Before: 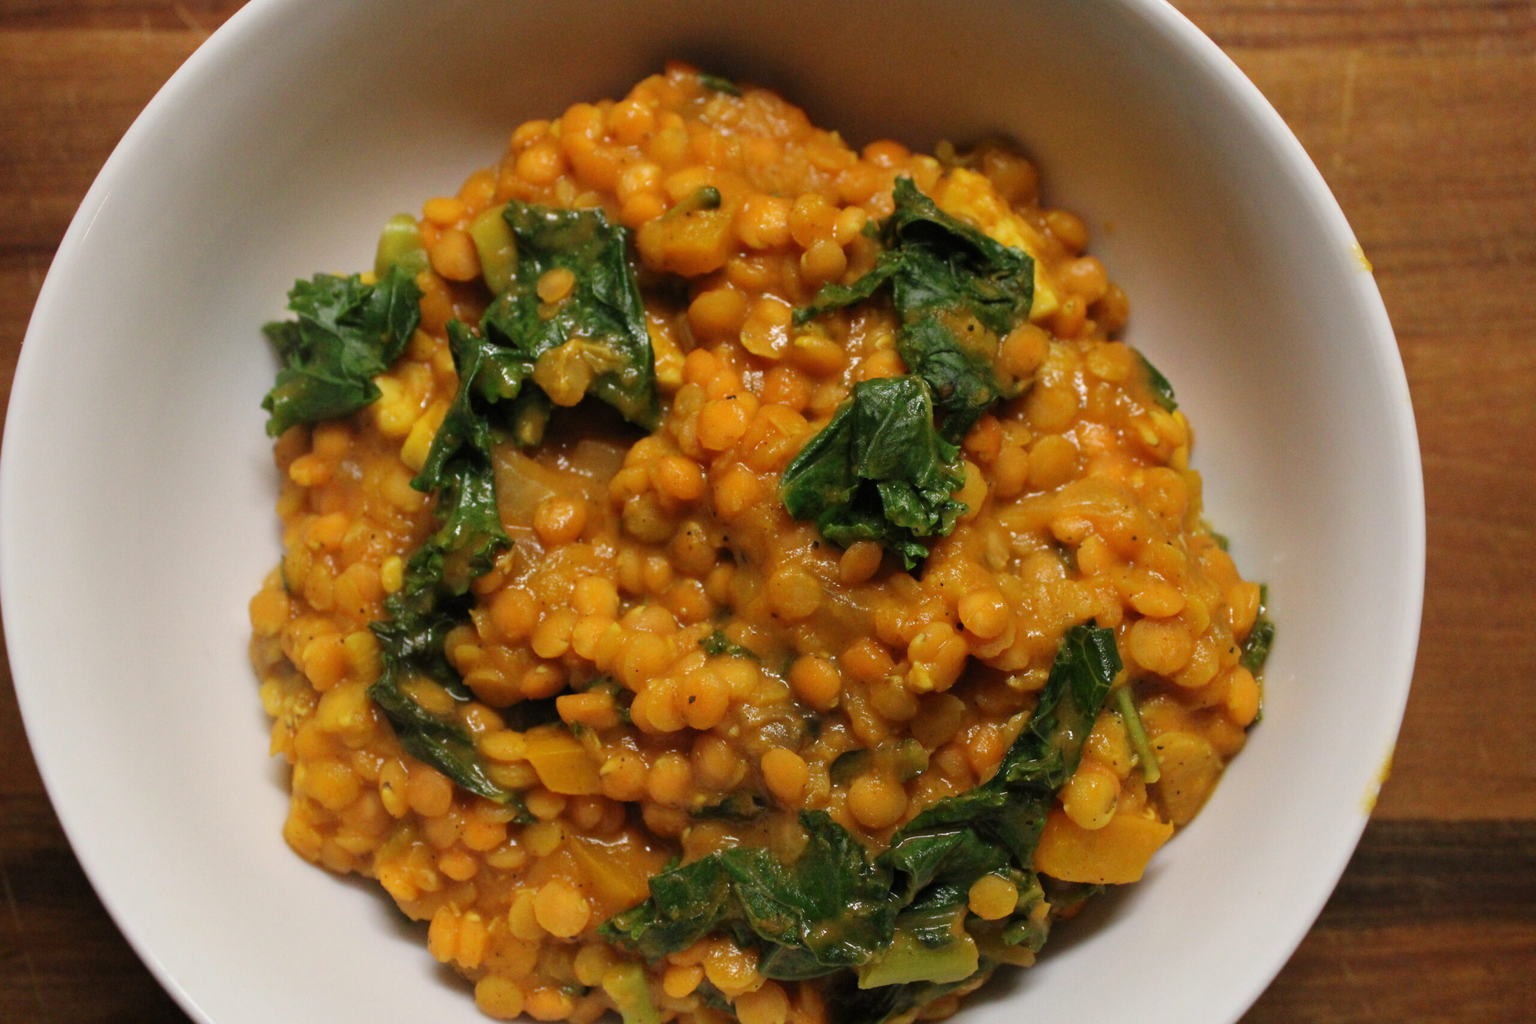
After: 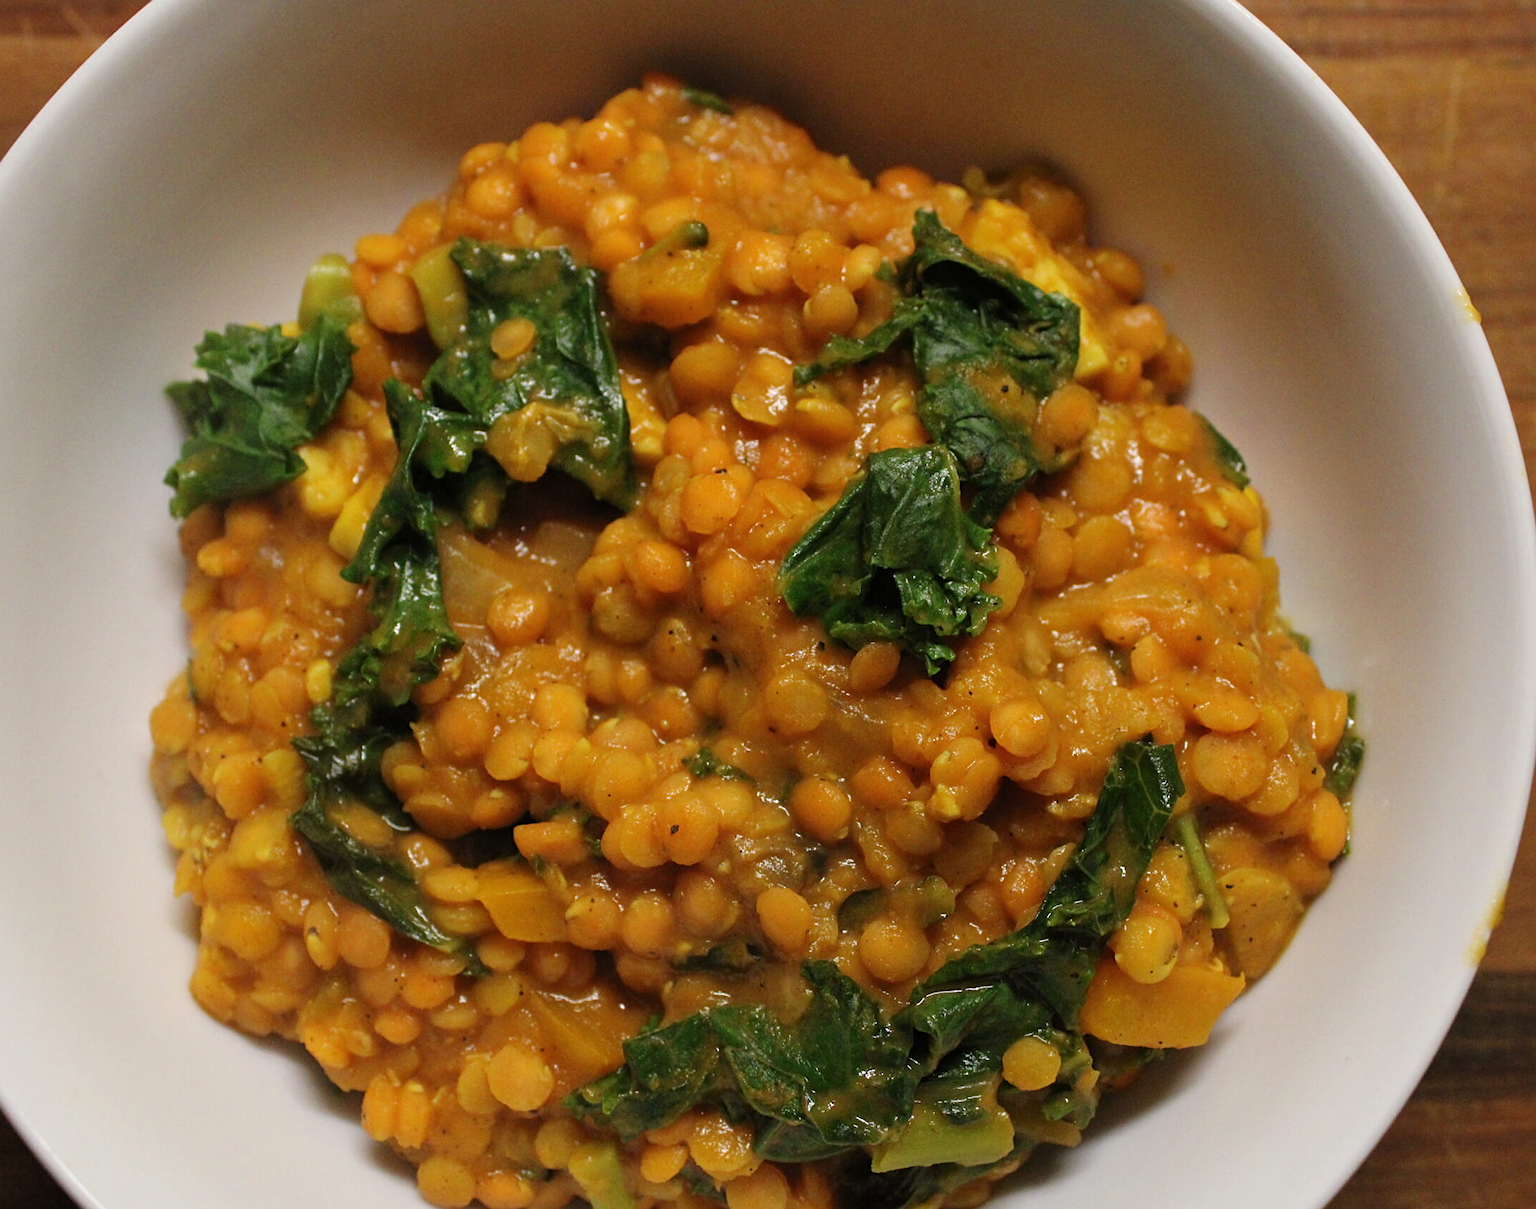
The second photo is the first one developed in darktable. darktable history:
color zones: curves: ch0 [(0.068, 0.464) (0.25, 0.5) (0.48, 0.508) (0.75, 0.536) (0.886, 0.476) (0.967, 0.456)]; ch1 [(0.066, 0.456) (0.25, 0.5) (0.616, 0.508) (0.746, 0.56) (0.934, 0.444)]
crop: left 8.026%, right 7.374%
sharpen: on, module defaults
